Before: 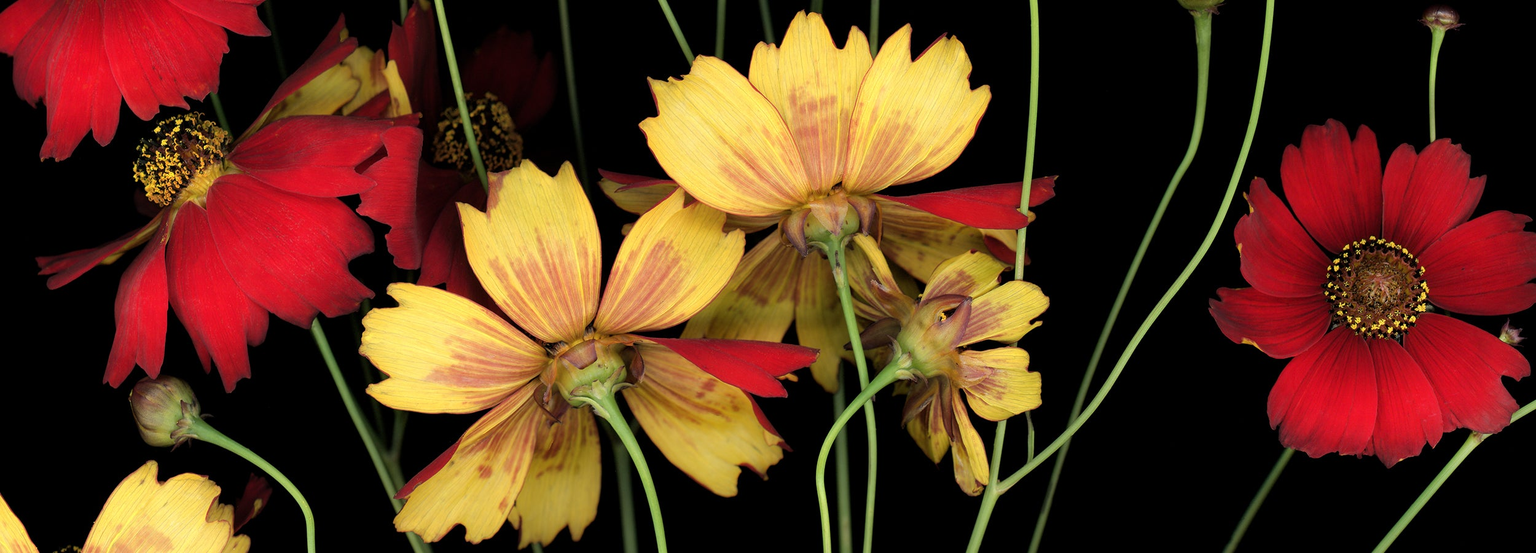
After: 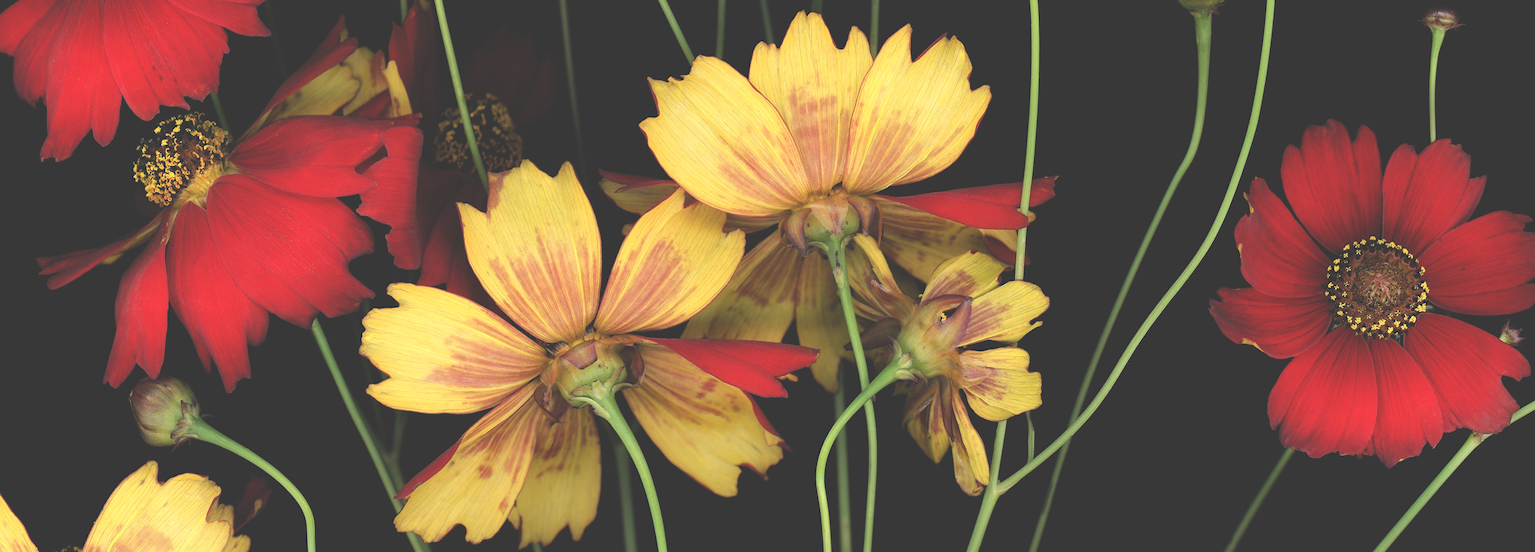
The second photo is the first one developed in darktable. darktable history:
exposure: black level correction -0.039, exposure 0.062 EV, compensate highlight preservation false
